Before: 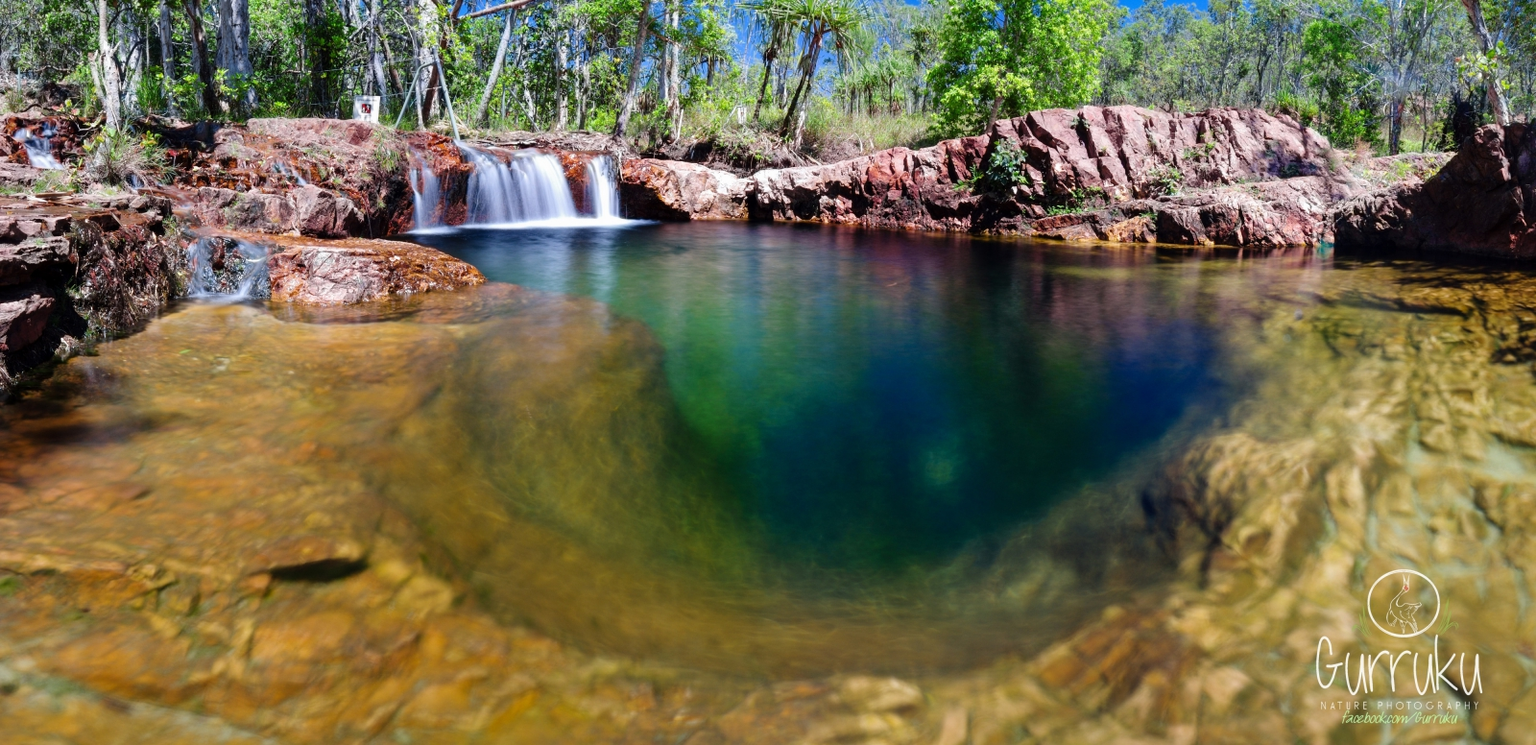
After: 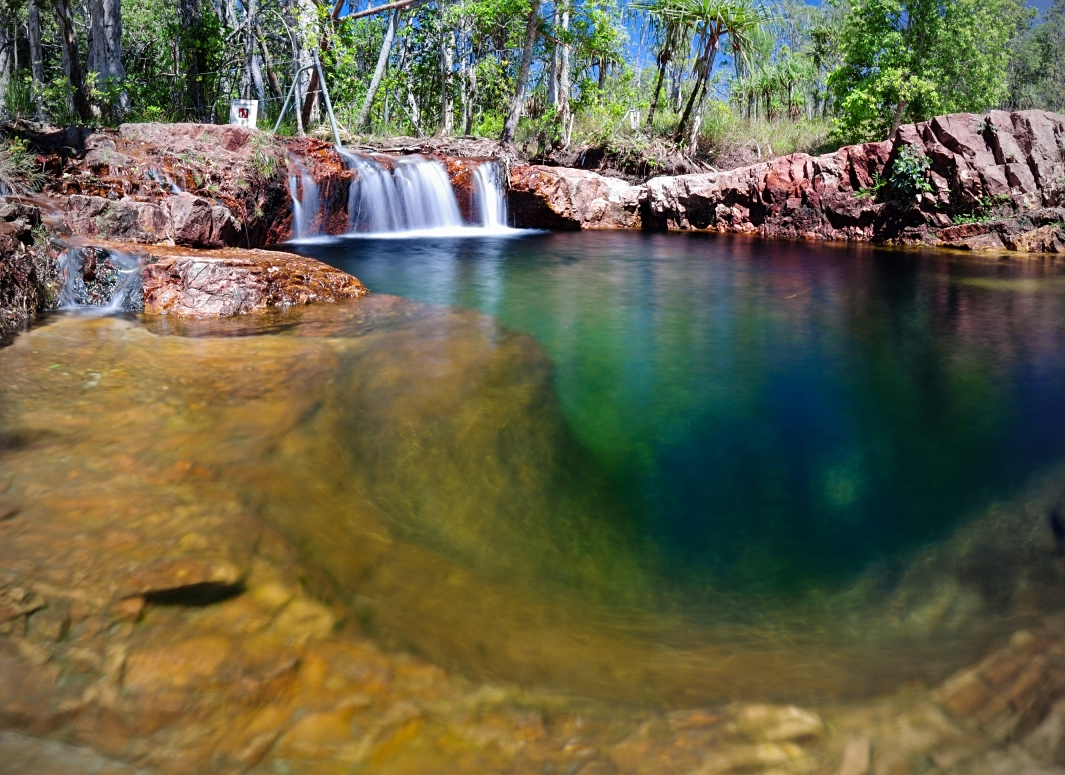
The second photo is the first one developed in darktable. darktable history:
sharpen: amount 0.21
crop and rotate: left 8.682%, right 24.723%
vignetting: on, module defaults
